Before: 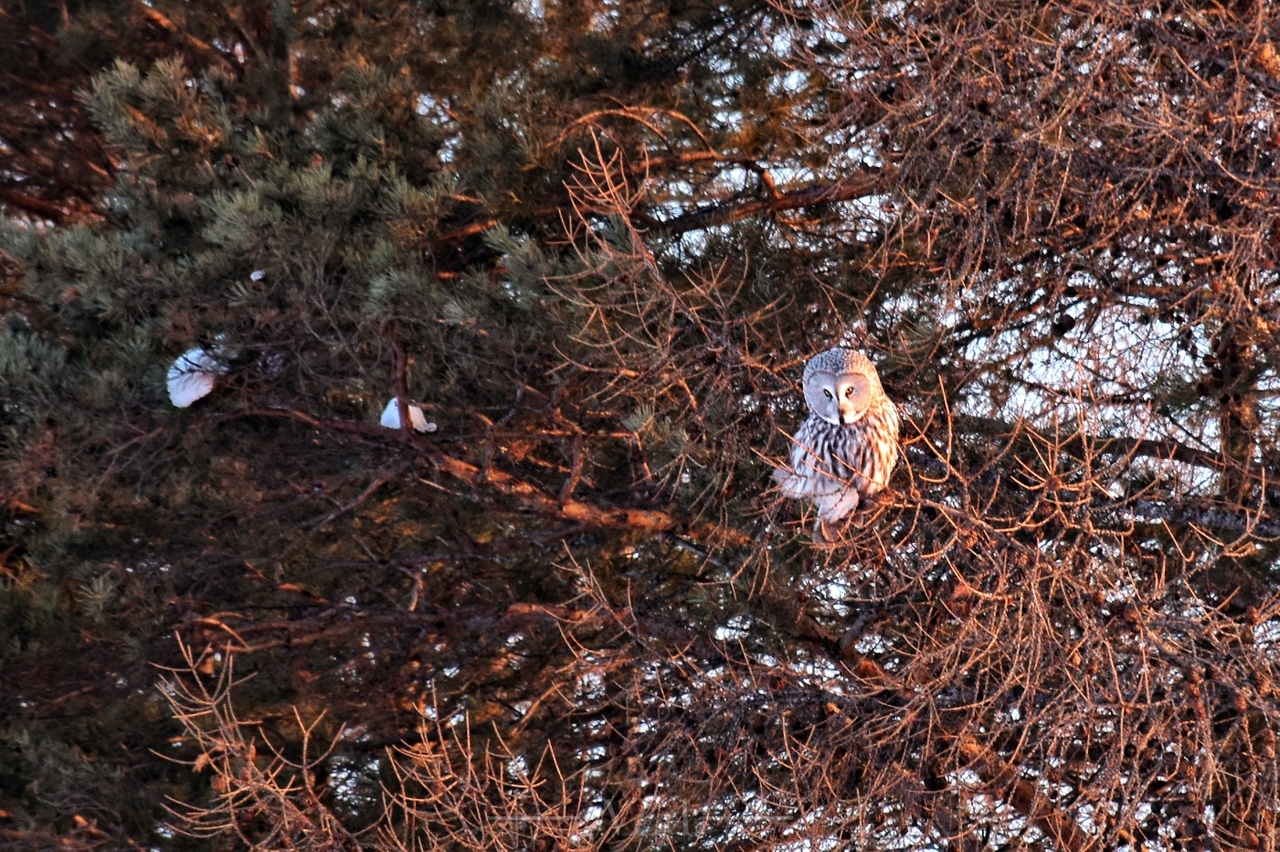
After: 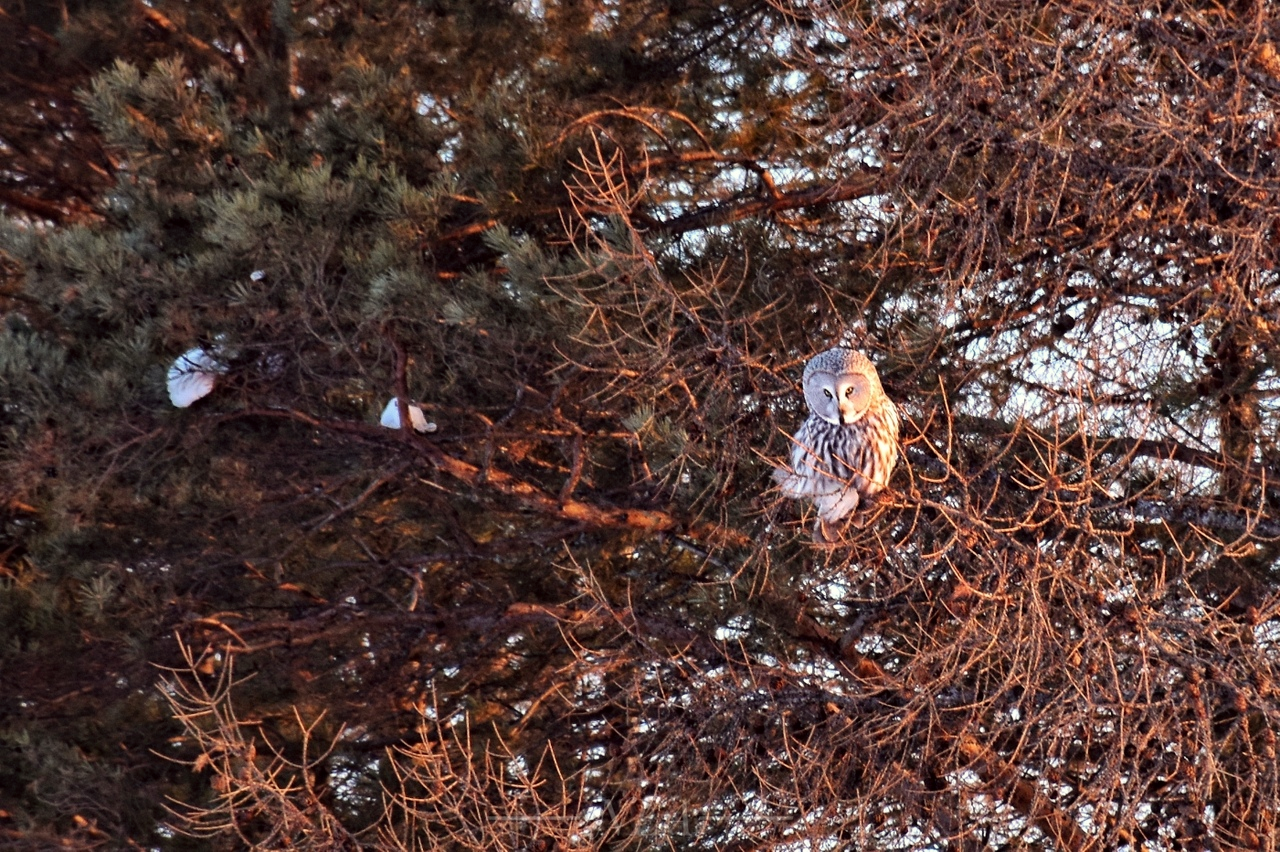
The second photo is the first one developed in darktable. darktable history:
color correction: highlights a* -1.1, highlights b* 4.52, shadows a* 3.62
